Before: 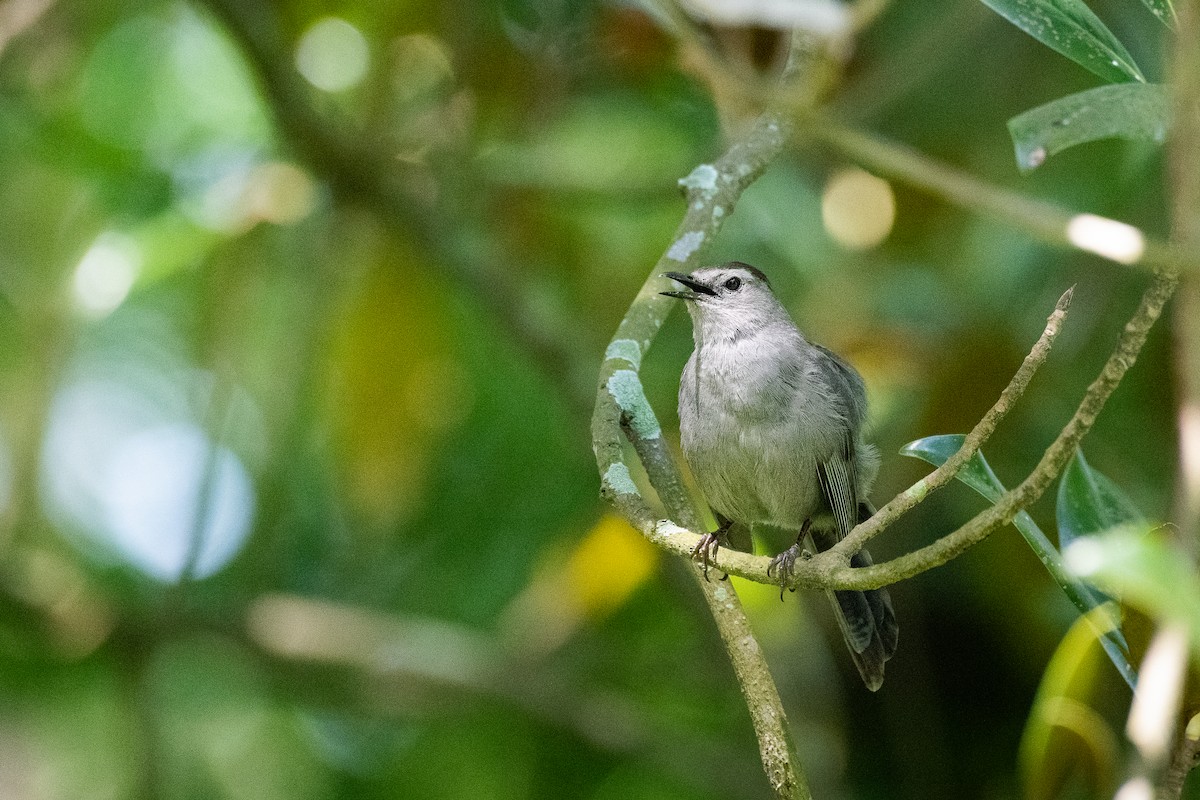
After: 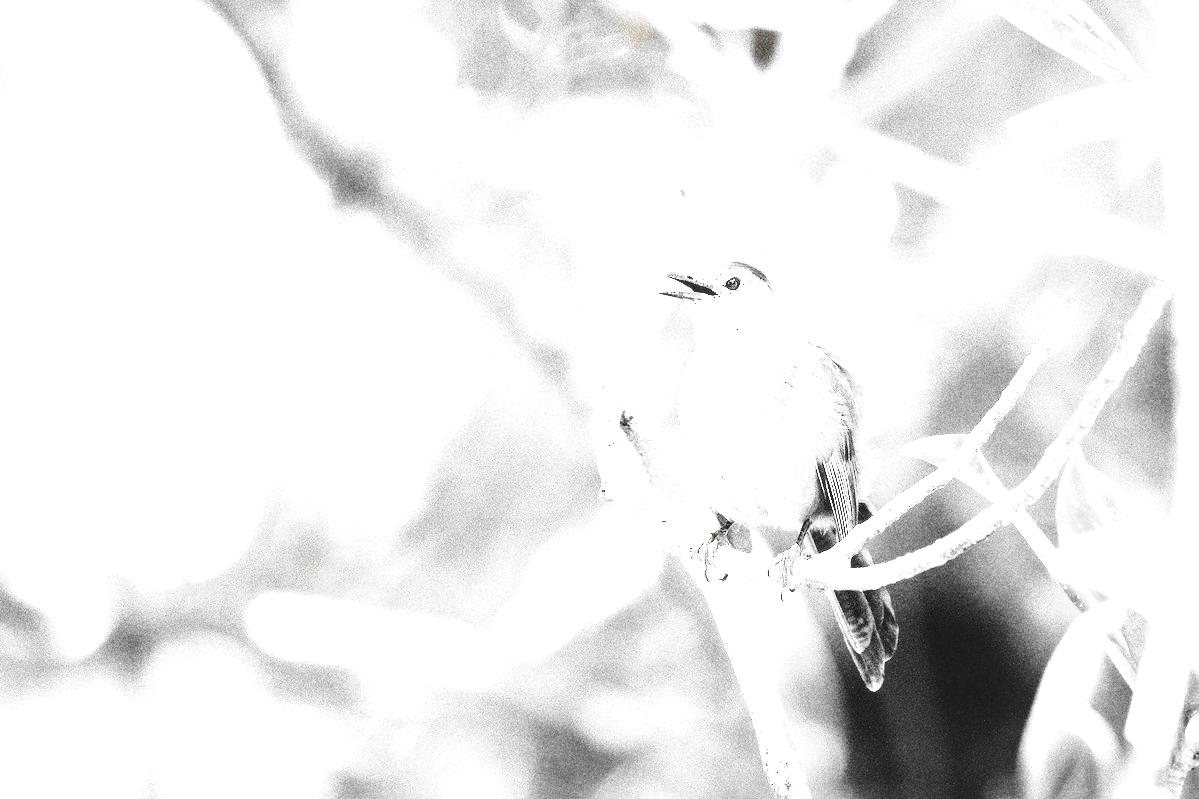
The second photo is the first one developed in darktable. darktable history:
contrast equalizer: octaves 7, y [[0.502, 0.505, 0.512, 0.529, 0.564, 0.588], [0.5 ×6], [0.502, 0.505, 0.512, 0.529, 0.564, 0.588], [0, 0.001, 0.001, 0.004, 0.008, 0.011], [0, 0.001, 0.001, 0.004, 0.008, 0.011]], mix -0.987
base curve: curves: ch0 [(0, 0) (0.028, 0.03) (0.121, 0.232) (0.46, 0.748) (0.859, 0.968) (1, 1)], preserve colors none
exposure: black level correction 0, exposure 2.088 EV, compensate highlight preservation false
crop: left 0.062%
contrast brightness saturation: contrast 0.056, brightness -0.011, saturation -0.231
color zones: curves: ch0 [(0, 0.497) (0.096, 0.361) (0.221, 0.538) (0.429, 0.5) (0.571, 0.5) (0.714, 0.5) (0.857, 0.5) (1, 0.497)]; ch1 [(0, 0.5) (0.143, 0.5) (0.257, -0.002) (0.429, 0.04) (0.571, -0.001) (0.714, -0.015) (0.857, 0.024) (1, 0.5)]
tone equalizer: -8 EV -0.741 EV, -7 EV -0.717 EV, -6 EV -0.591 EV, -5 EV -0.383 EV, -3 EV 0.378 EV, -2 EV 0.6 EV, -1 EV 0.676 EV, +0 EV 0.761 EV, edges refinement/feathering 500, mask exposure compensation -1.57 EV, preserve details no
local contrast: on, module defaults
